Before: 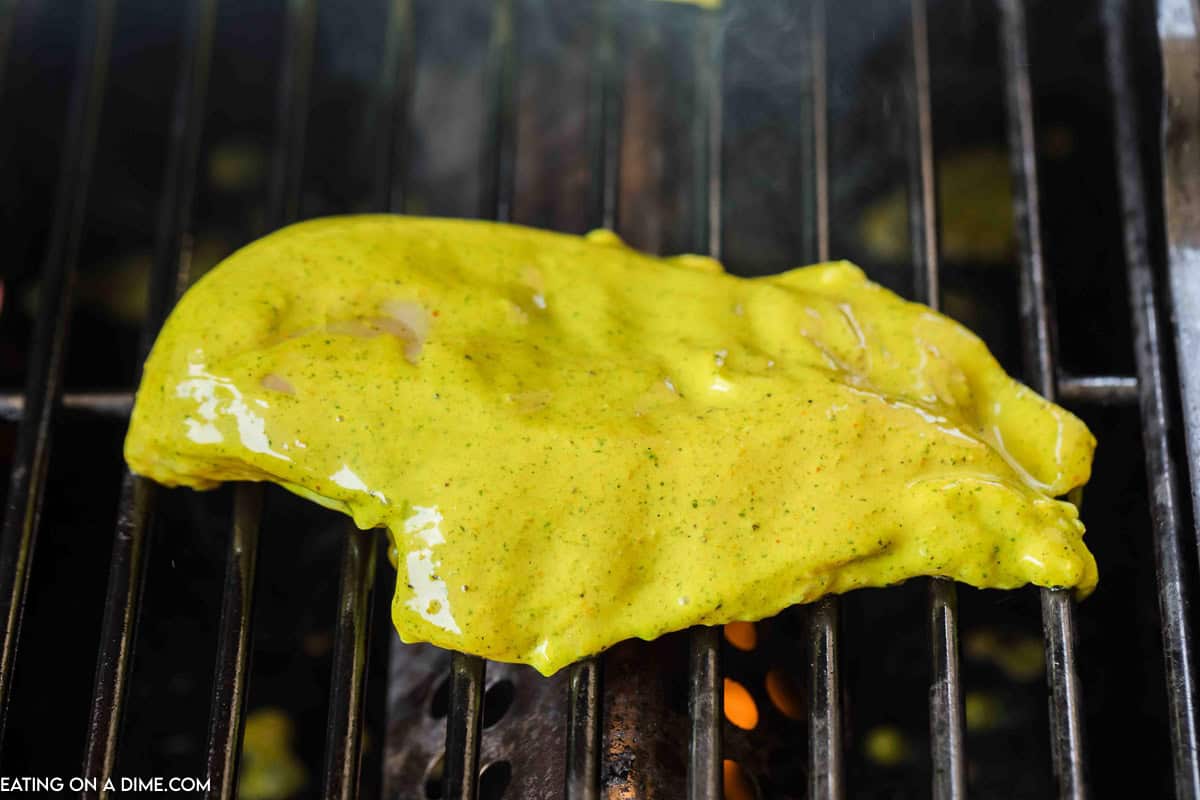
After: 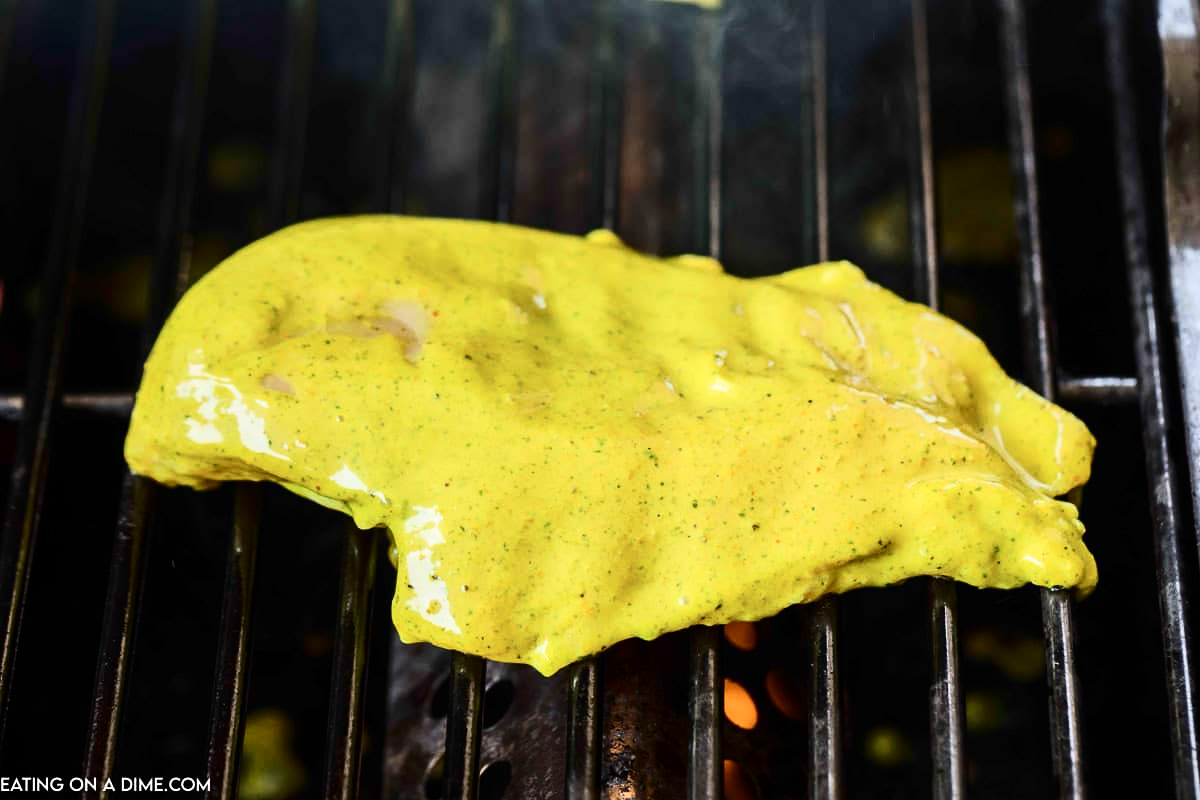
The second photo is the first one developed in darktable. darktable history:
contrast brightness saturation: contrast 0.299
